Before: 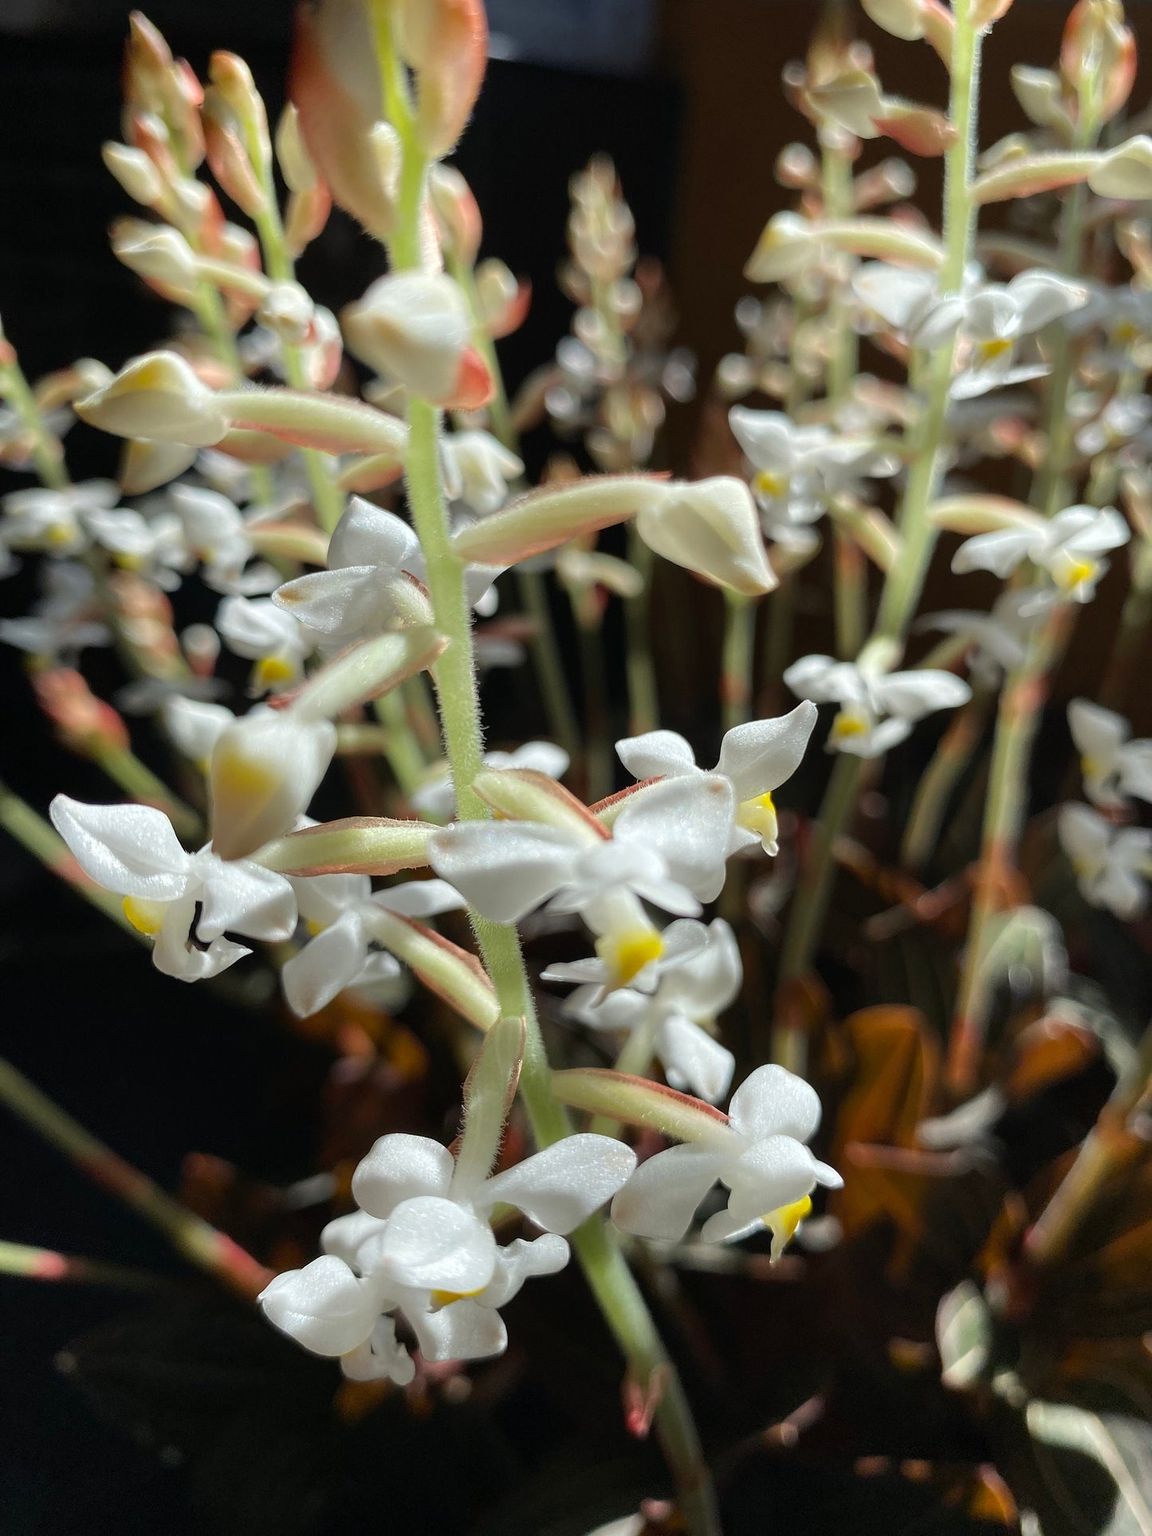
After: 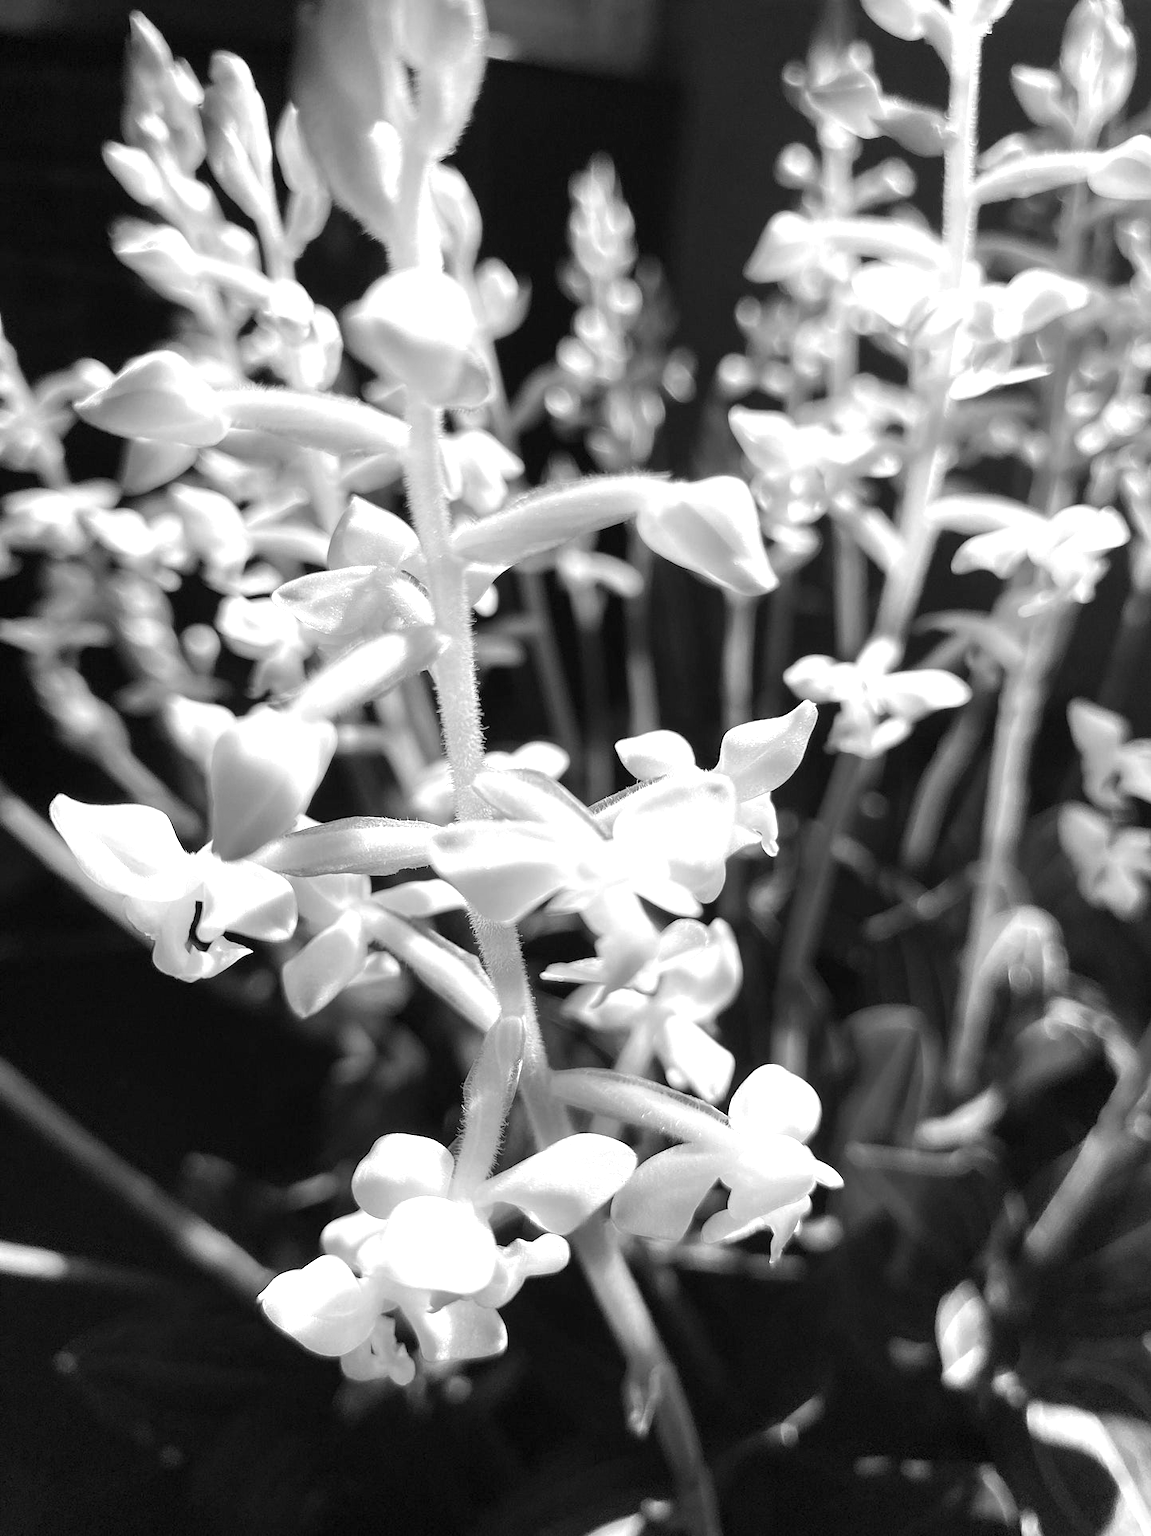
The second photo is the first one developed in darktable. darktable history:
color calibration: output gray [0.267, 0.423, 0.267, 0], illuminant same as pipeline (D50), adaptation none (bypass), x 0.332, y 0.334, temperature 5014.41 K
exposure: exposure 1 EV, compensate exposure bias true, compensate highlight preservation false
